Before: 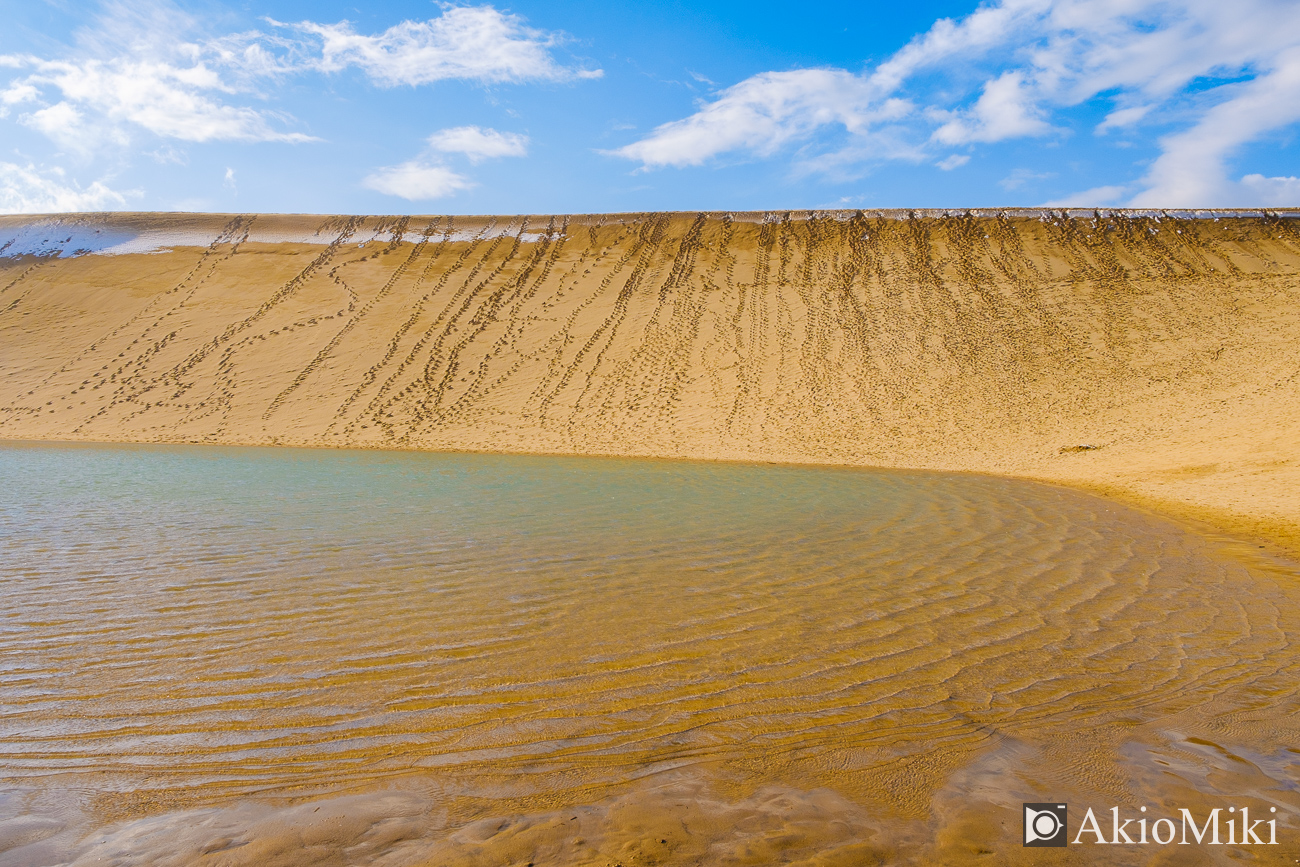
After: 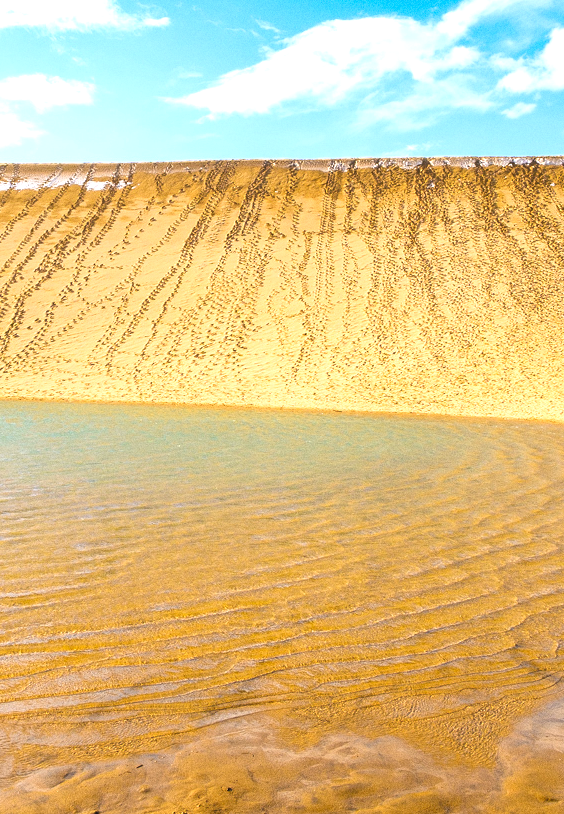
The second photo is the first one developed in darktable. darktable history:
crop: left 33.452%, top 6.025%, right 23.155%
exposure: black level correction 0, exposure 1 EV, compensate exposure bias true, compensate highlight preservation false
grain: coarseness 0.09 ISO
